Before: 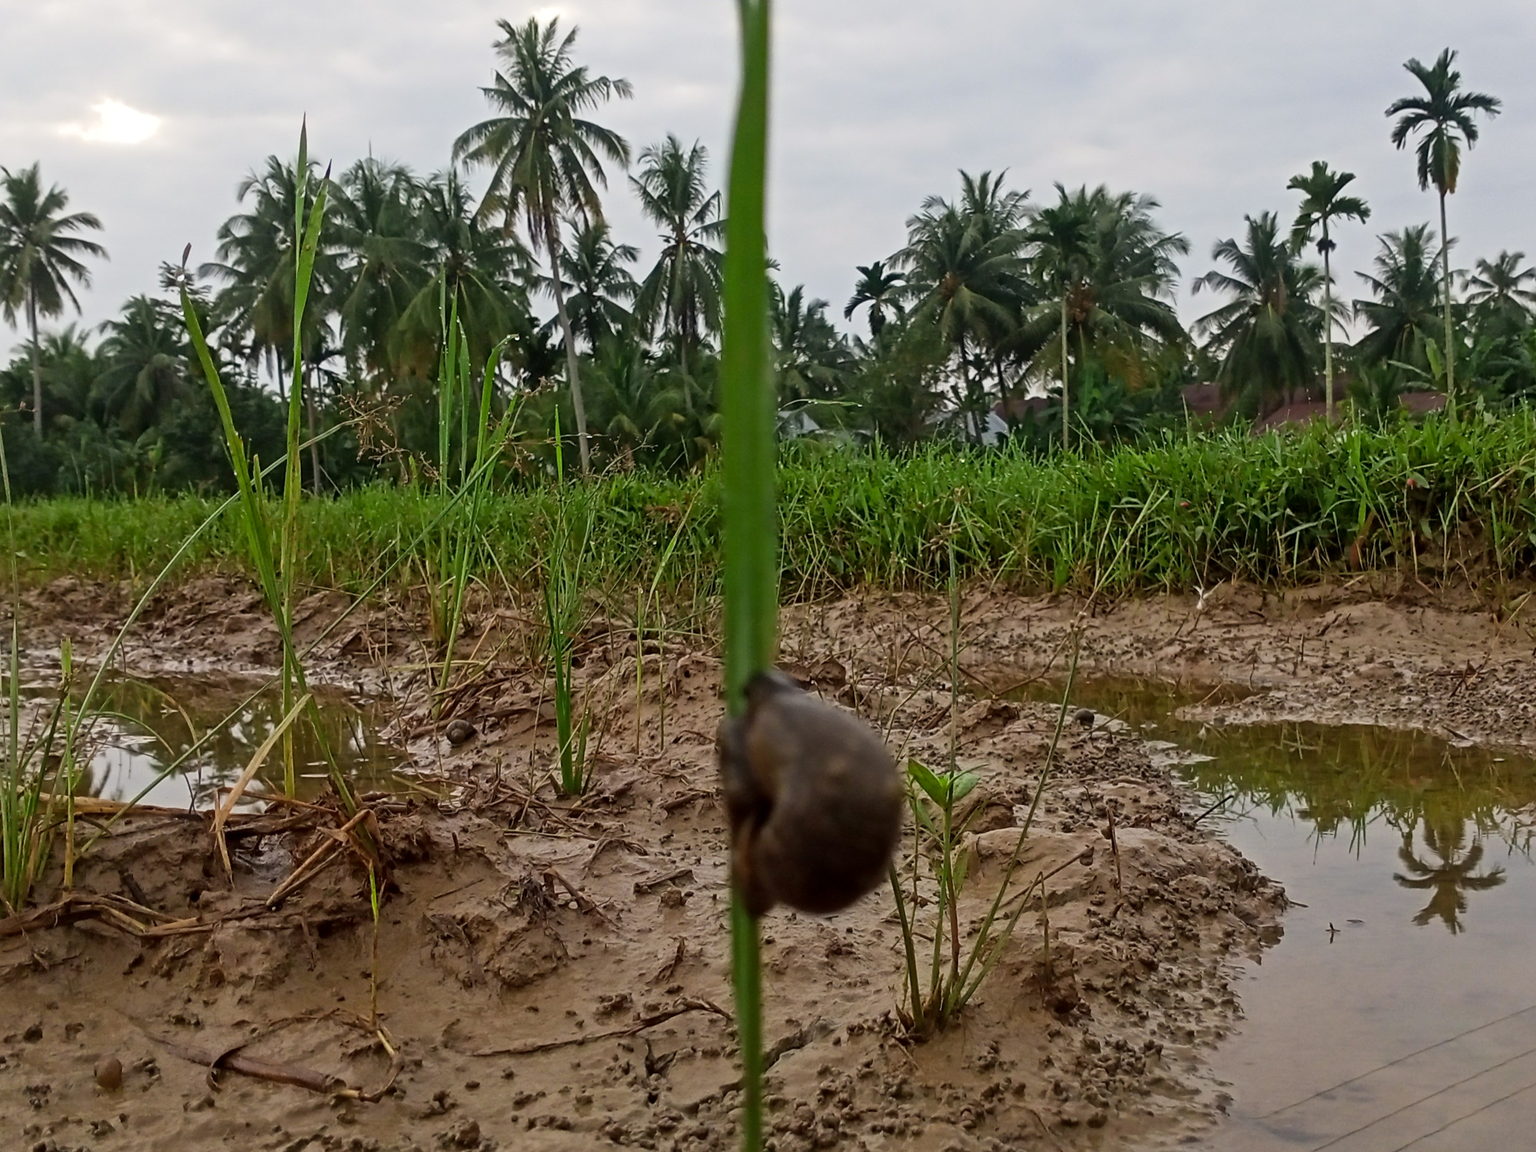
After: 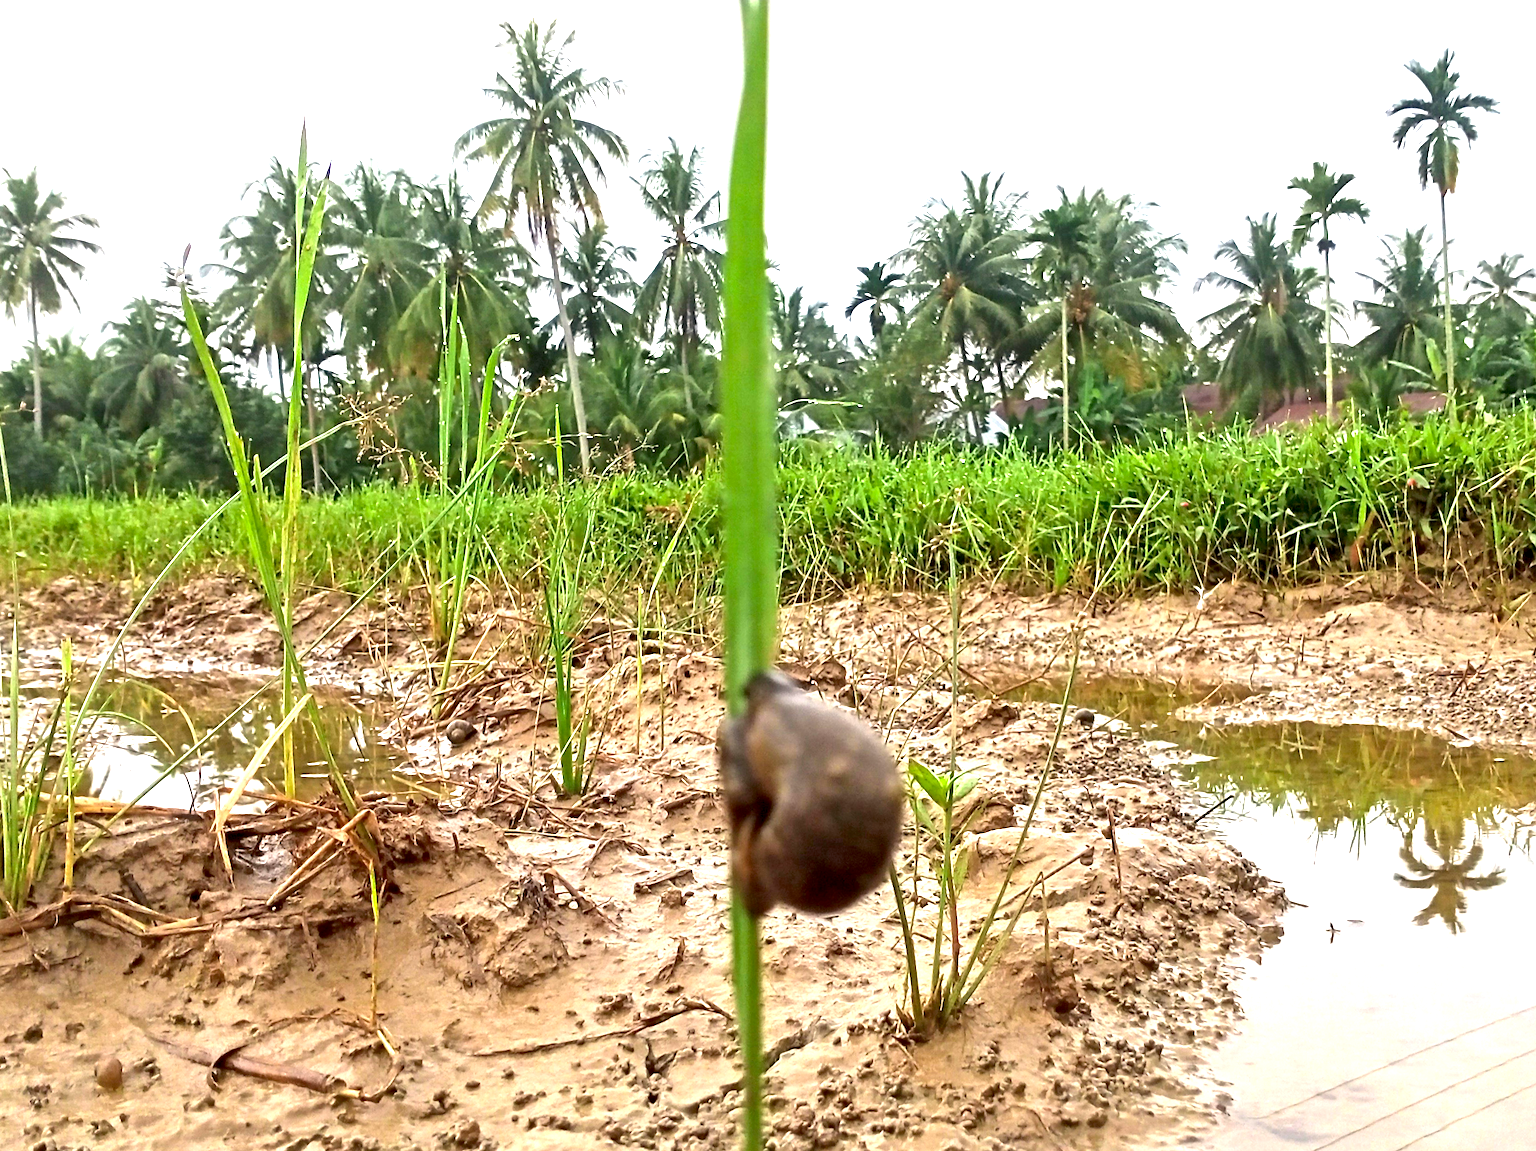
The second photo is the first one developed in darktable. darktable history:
exposure: black level correction 0.001, exposure 1.731 EV, compensate exposure bias true, compensate highlight preservation false
